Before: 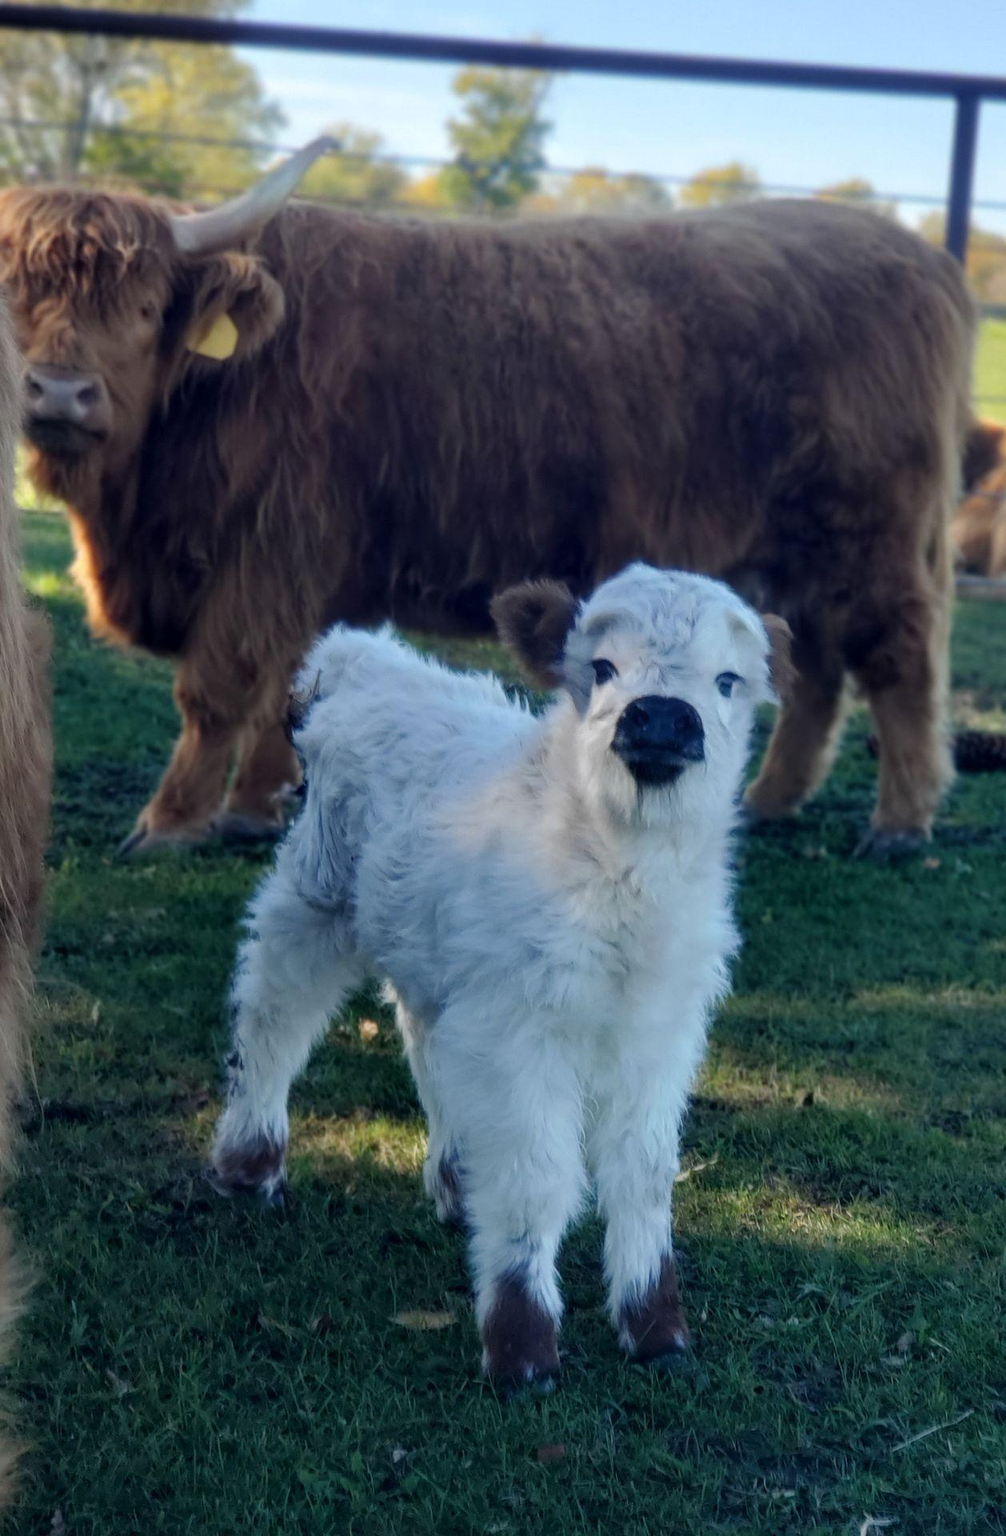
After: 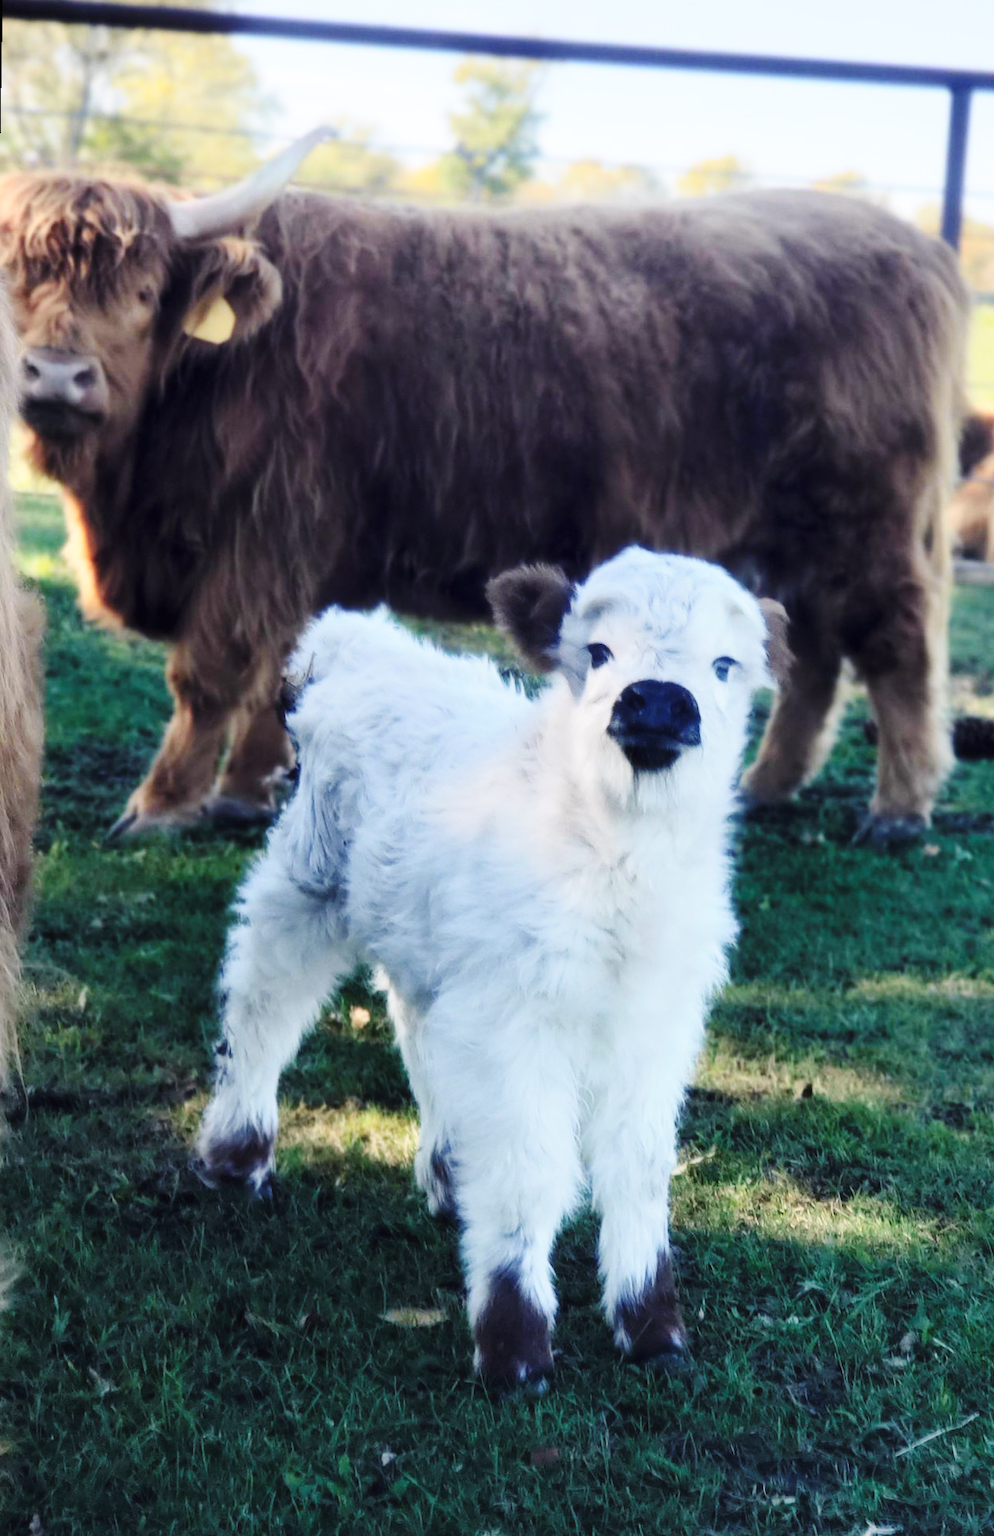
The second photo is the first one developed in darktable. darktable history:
contrast equalizer: octaves 7, y [[0.502, 0.505, 0.512, 0.529, 0.564, 0.588], [0.5 ×6], [0.502, 0.505, 0.512, 0.529, 0.564, 0.588], [0, 0.001, 0.001, 0.004, 0.008, 0.011], [0, 0.001, 0.001, 0.004, 0.008, 0.011]], mix -1
rotate and perspective: rotation 0.226°, lens shift (vertical) -0.042, crop left 0.023, crop right 0.982, crop top 0.006, crop bottom 0.994
base curve: curves: ch0 [(0, 0) (0.028, 0.03) (0.121, 0.232) (0.46, 0.748) (0.859, 0.968) (1, 1)], preserve colors none
tone curve: curves: ch0 [(0, 0) (0.739, 0.837) (1, 1)]; ch1 [(0, 0) (0.226, 0.261) (0.383, 0.397) (0.462, 0.473) (0.498, 0.502) (0.521, 0.52) (0.578, 0.57) (1, 1)]; ch2 [(0, 0) (0.438, 0.456) (0.5, 0.5) (0.547, 0.557) (0.597, 0.58) (0.629, 0.603) (1, 1)], color space Lab, independent channels, preserve colors none
